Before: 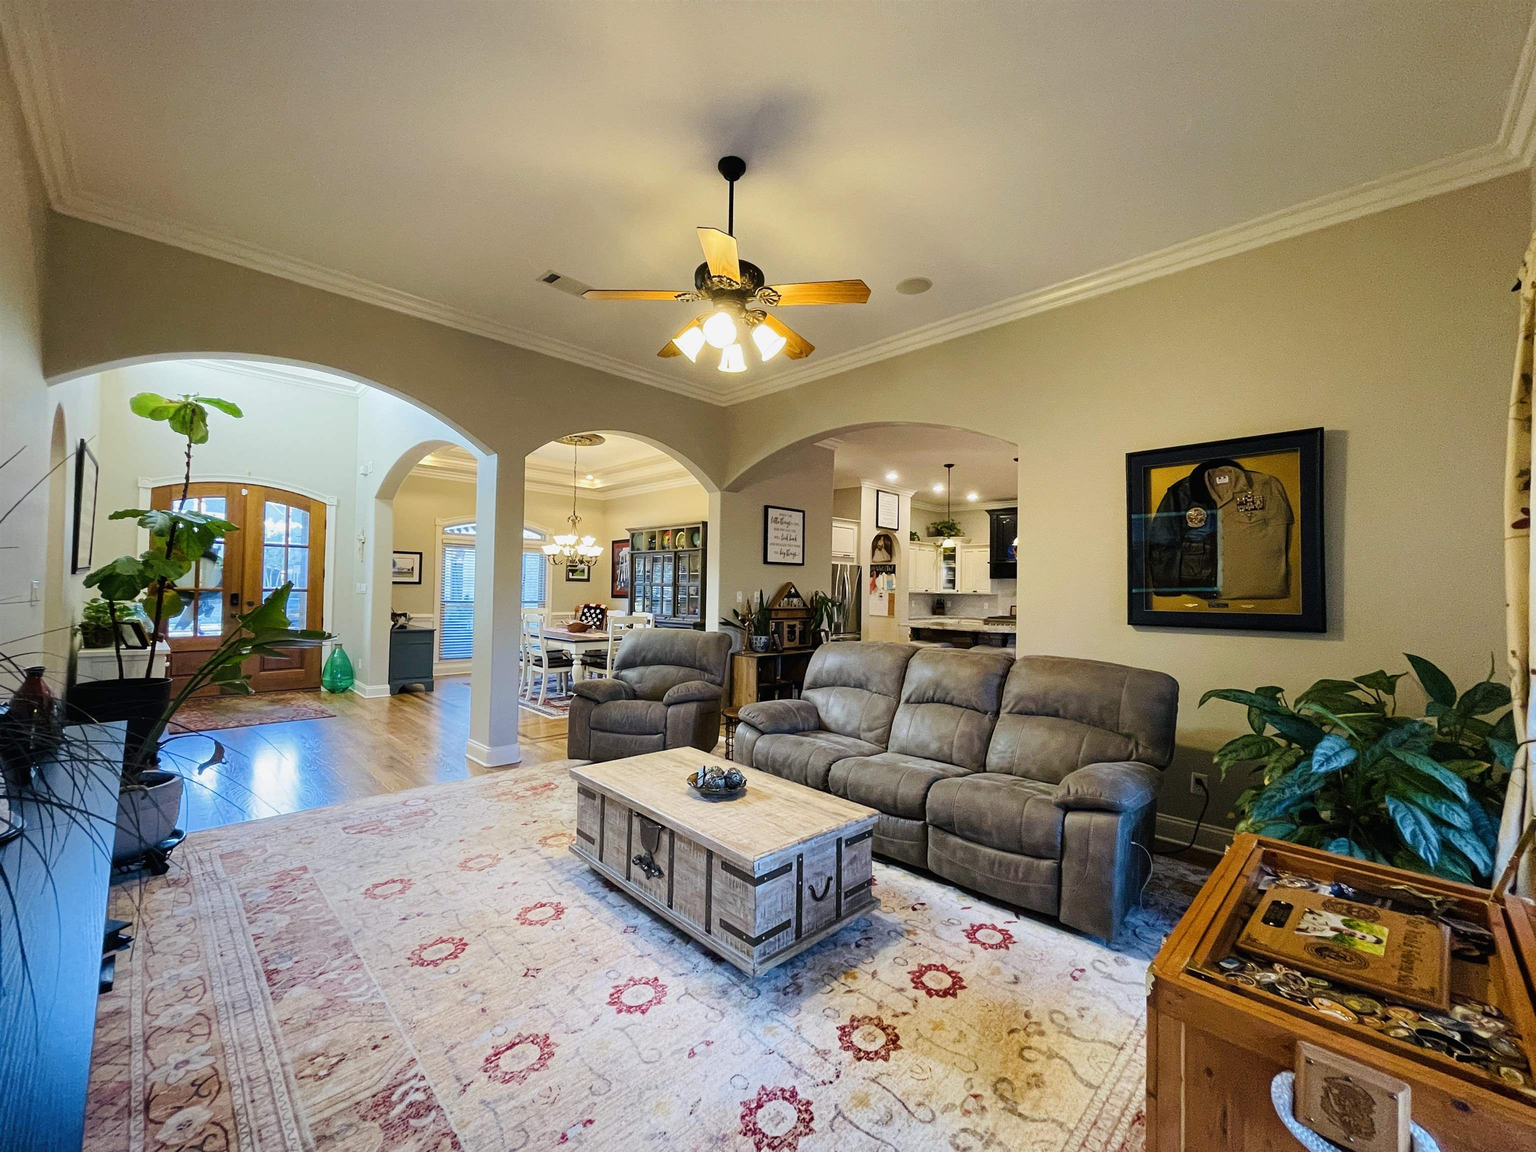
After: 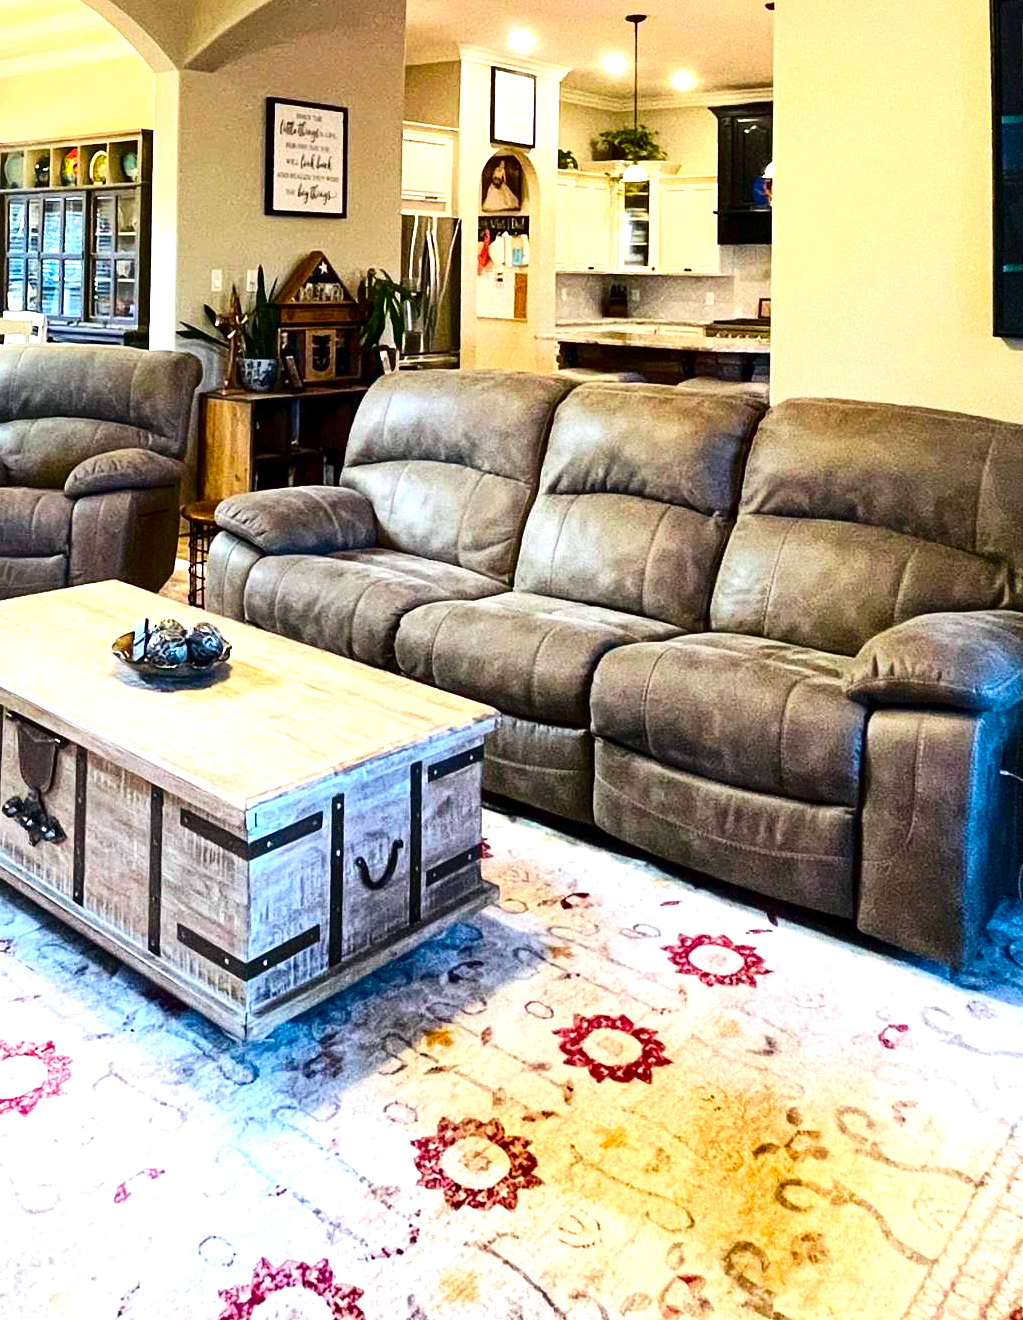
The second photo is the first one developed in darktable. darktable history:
local contrast: mode bilateral grid, contrast 19, coarseness 50, detail 120%, midtone range 0.2
contrast brightness saturation: contrast 0.189, brightness -0.105, saturation 0.214
crop: left 41.111%, top 39.66%, right 25.576%, bottom 3.024%
exposure: exposure 1 EV, compensate highlight preservation false
levels: mode automatic, levels [0.016, 0.484, 0.953]
